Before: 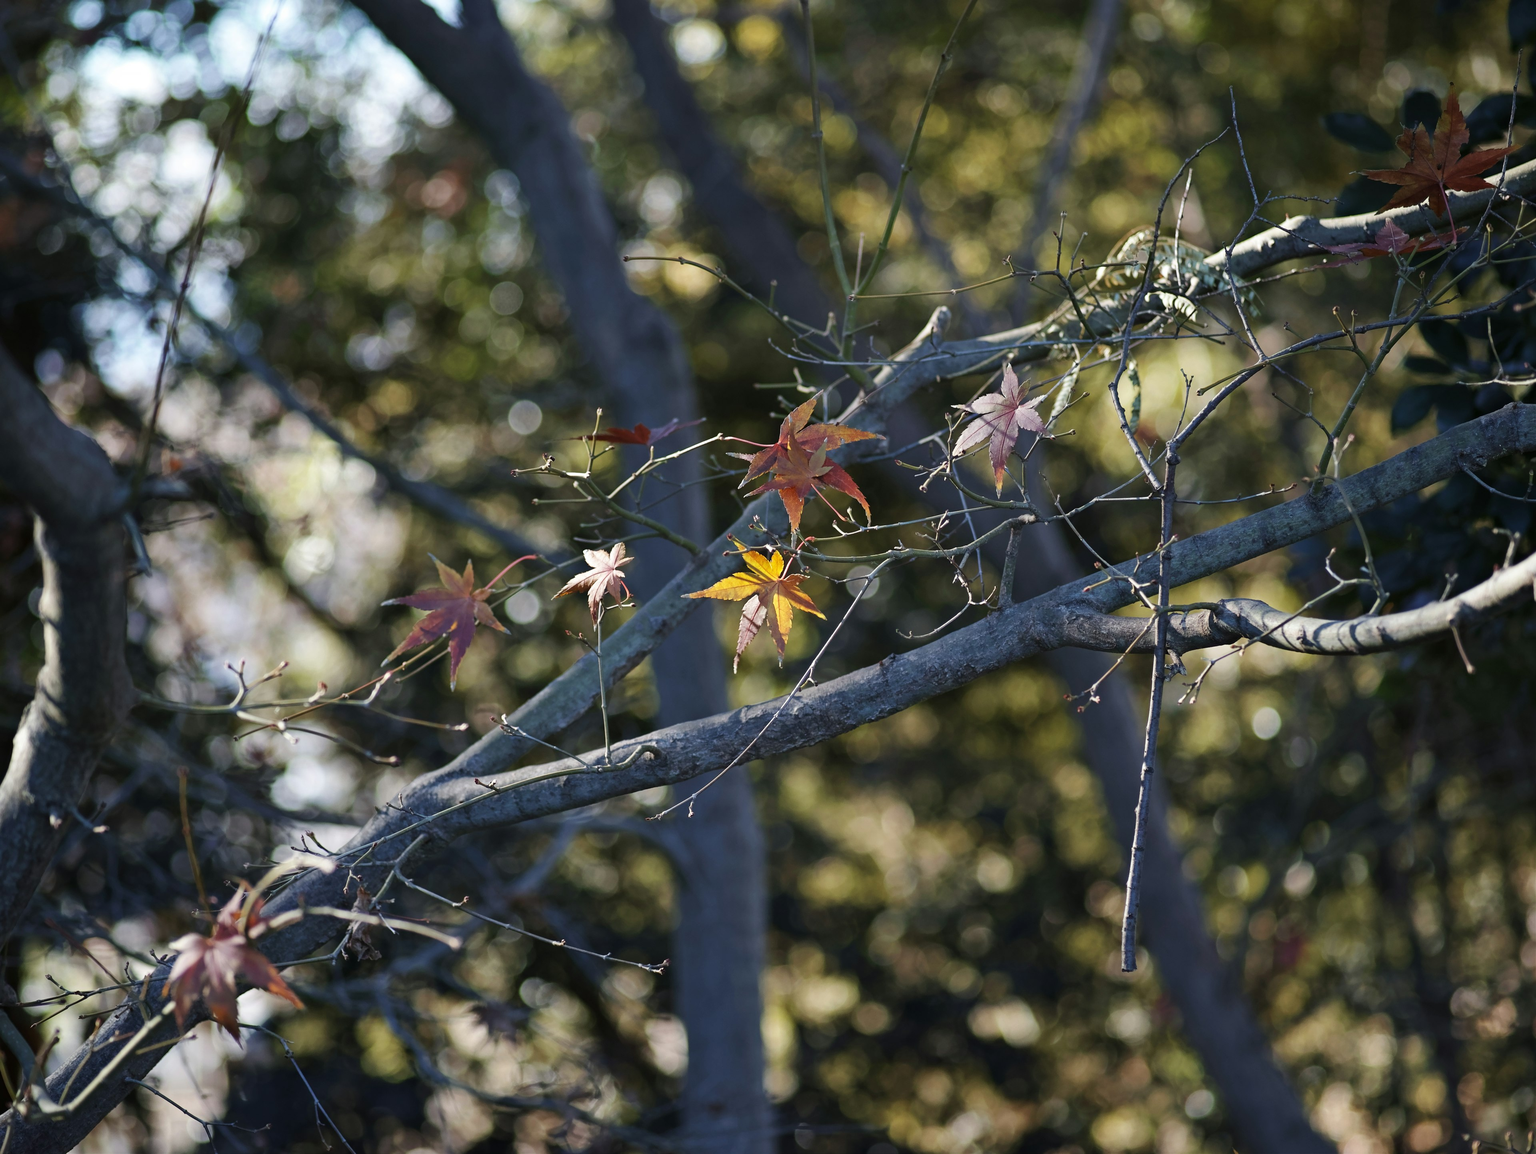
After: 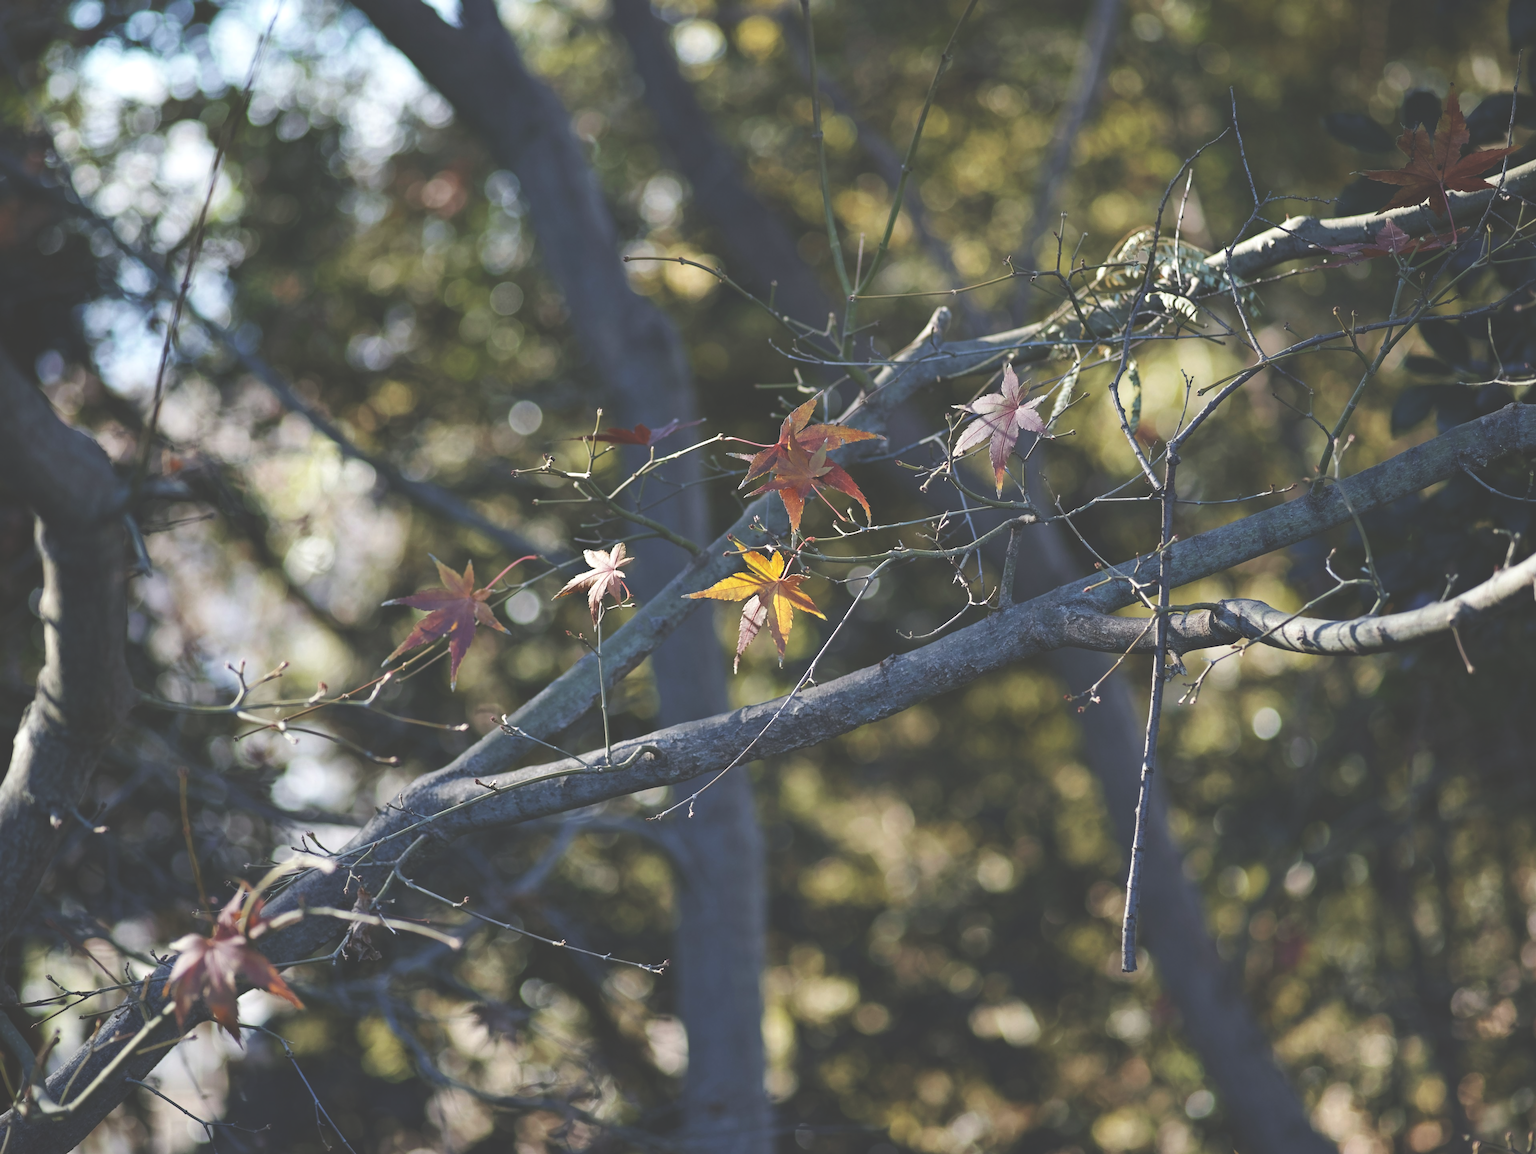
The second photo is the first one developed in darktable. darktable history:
exposure: black level correction -0.039, exposure 0.064 EV, compensate exposure bias true, compensate highlight preservation false
